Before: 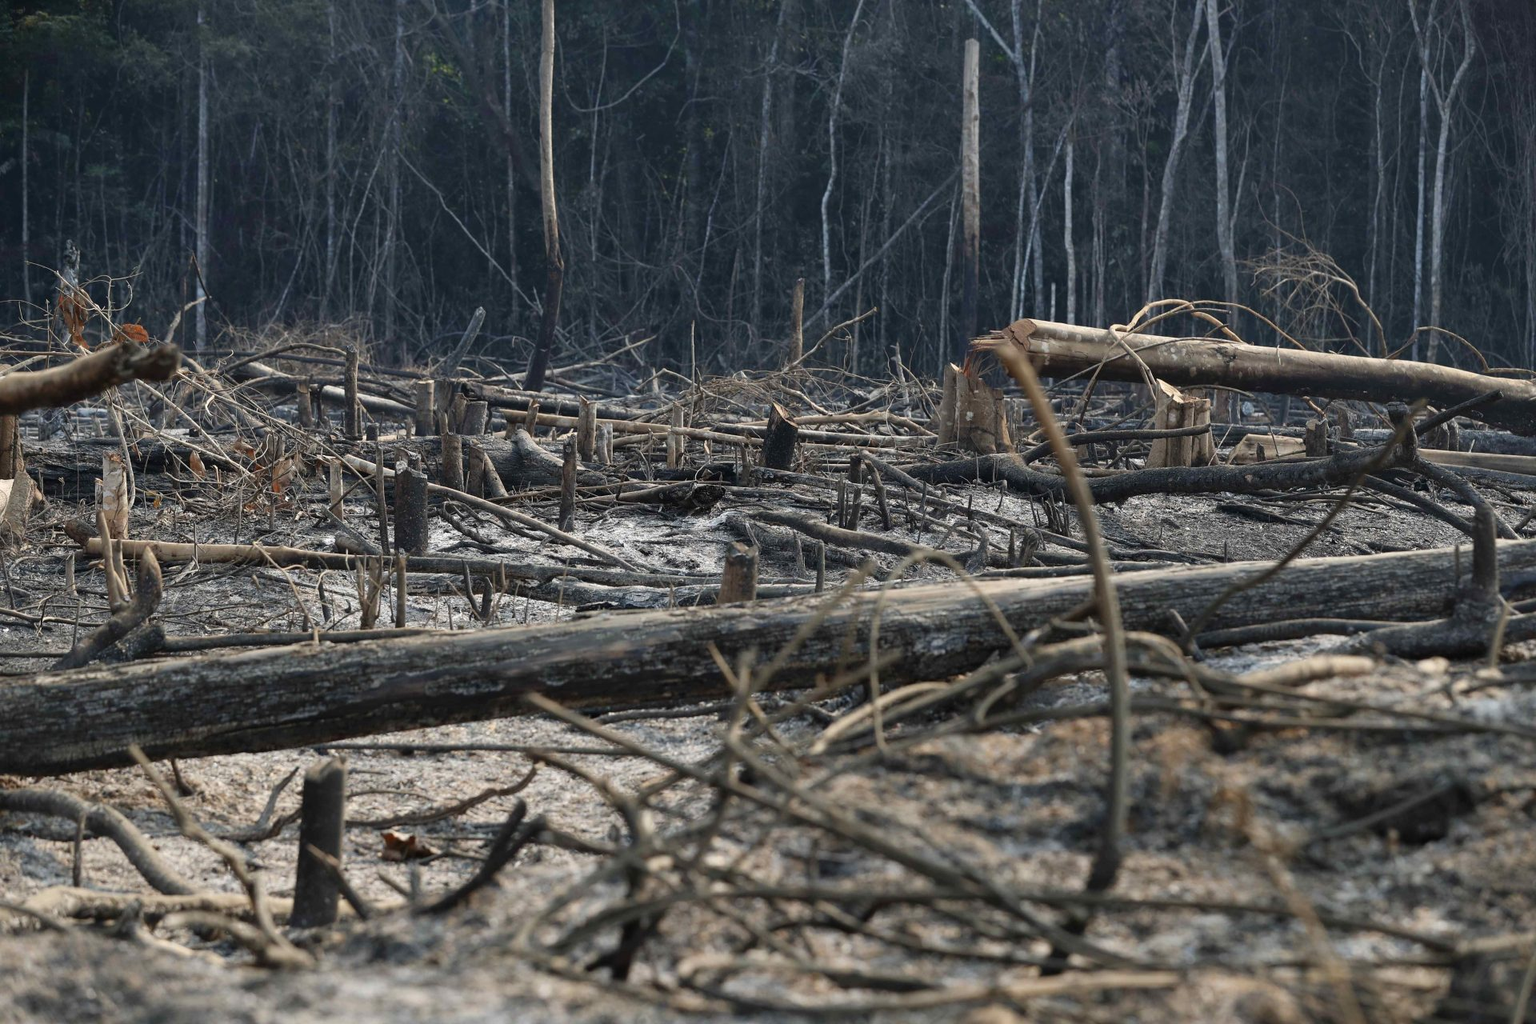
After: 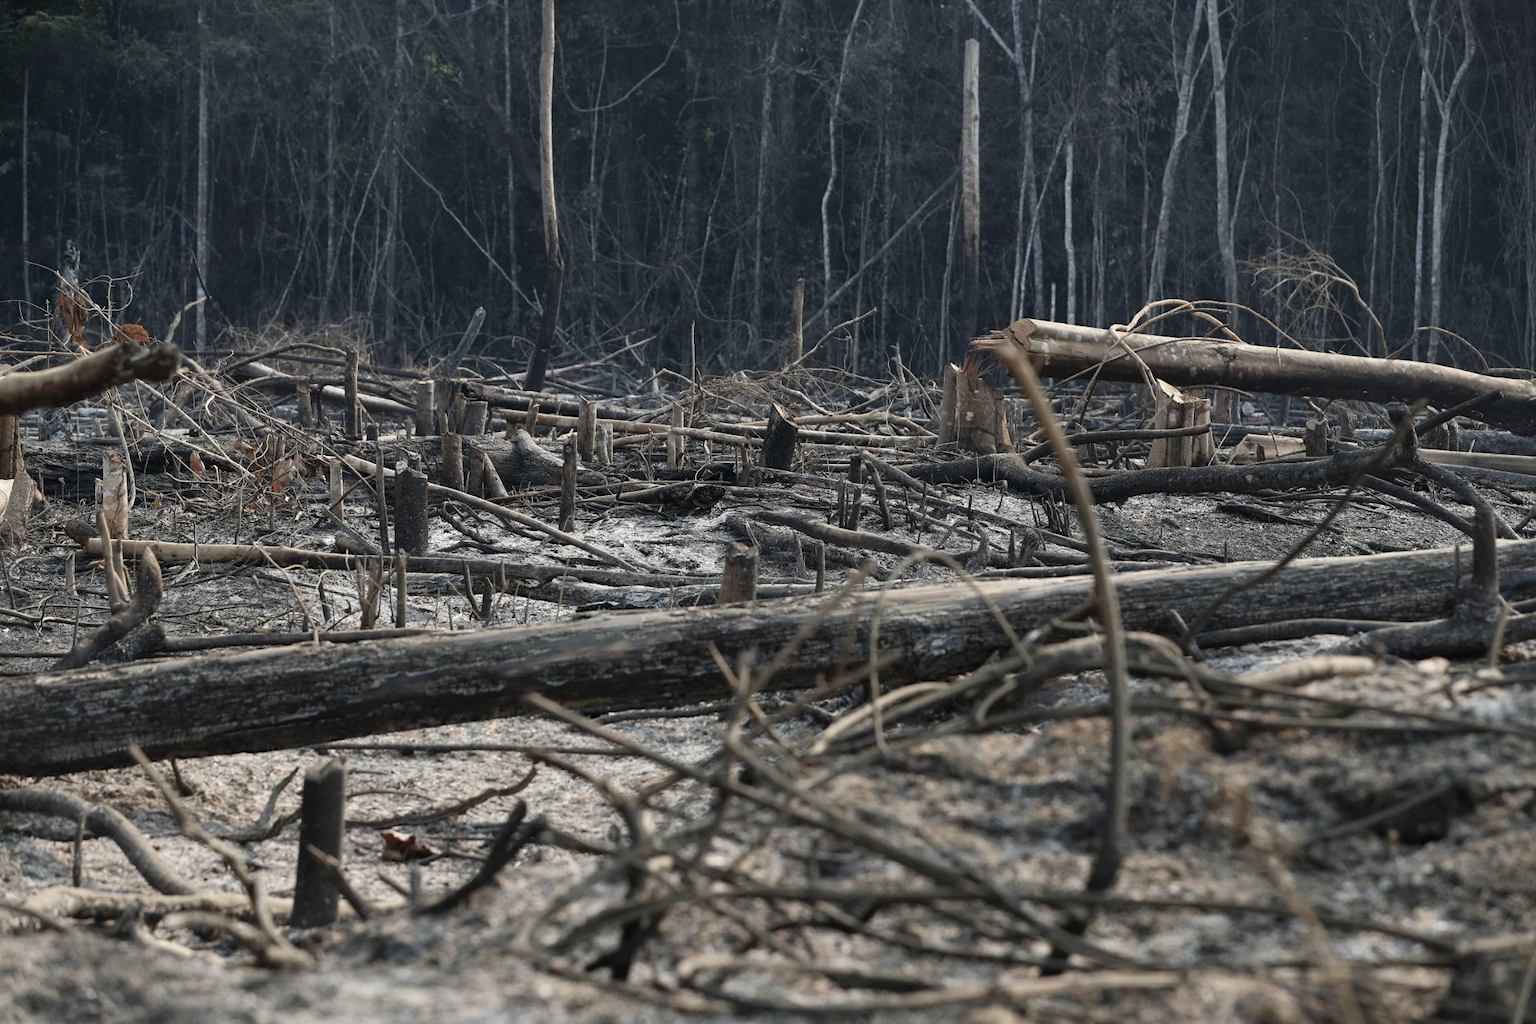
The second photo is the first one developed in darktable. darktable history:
contrast brightness saturation: contrast 0.063, brightness -0.007, saturation -0.227
